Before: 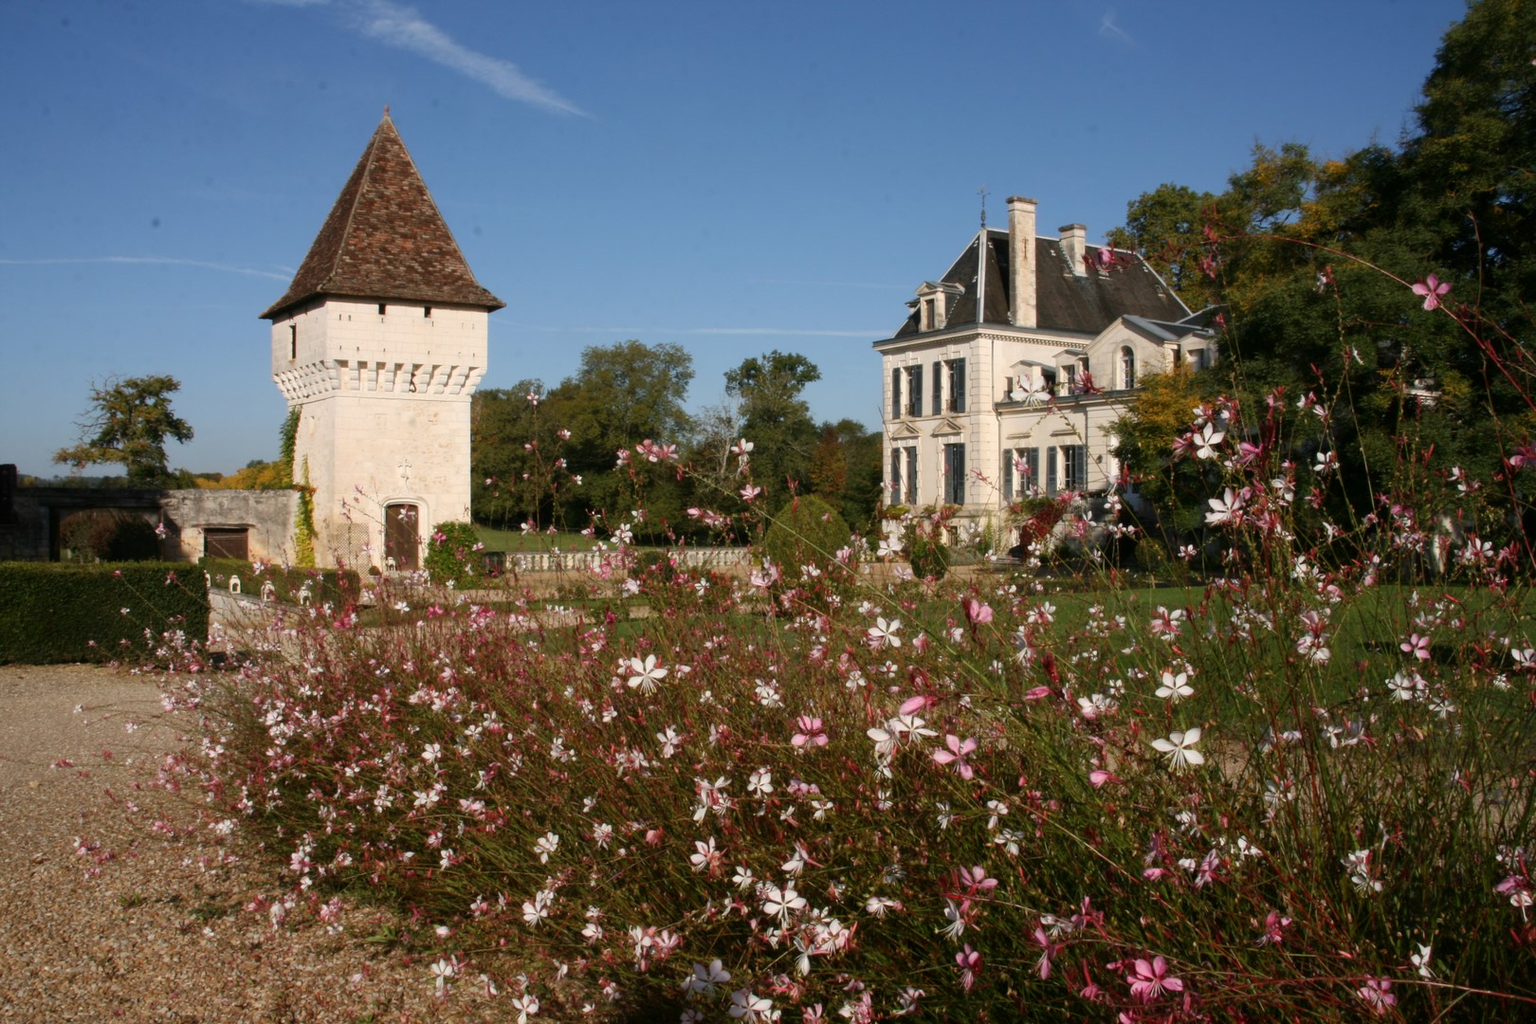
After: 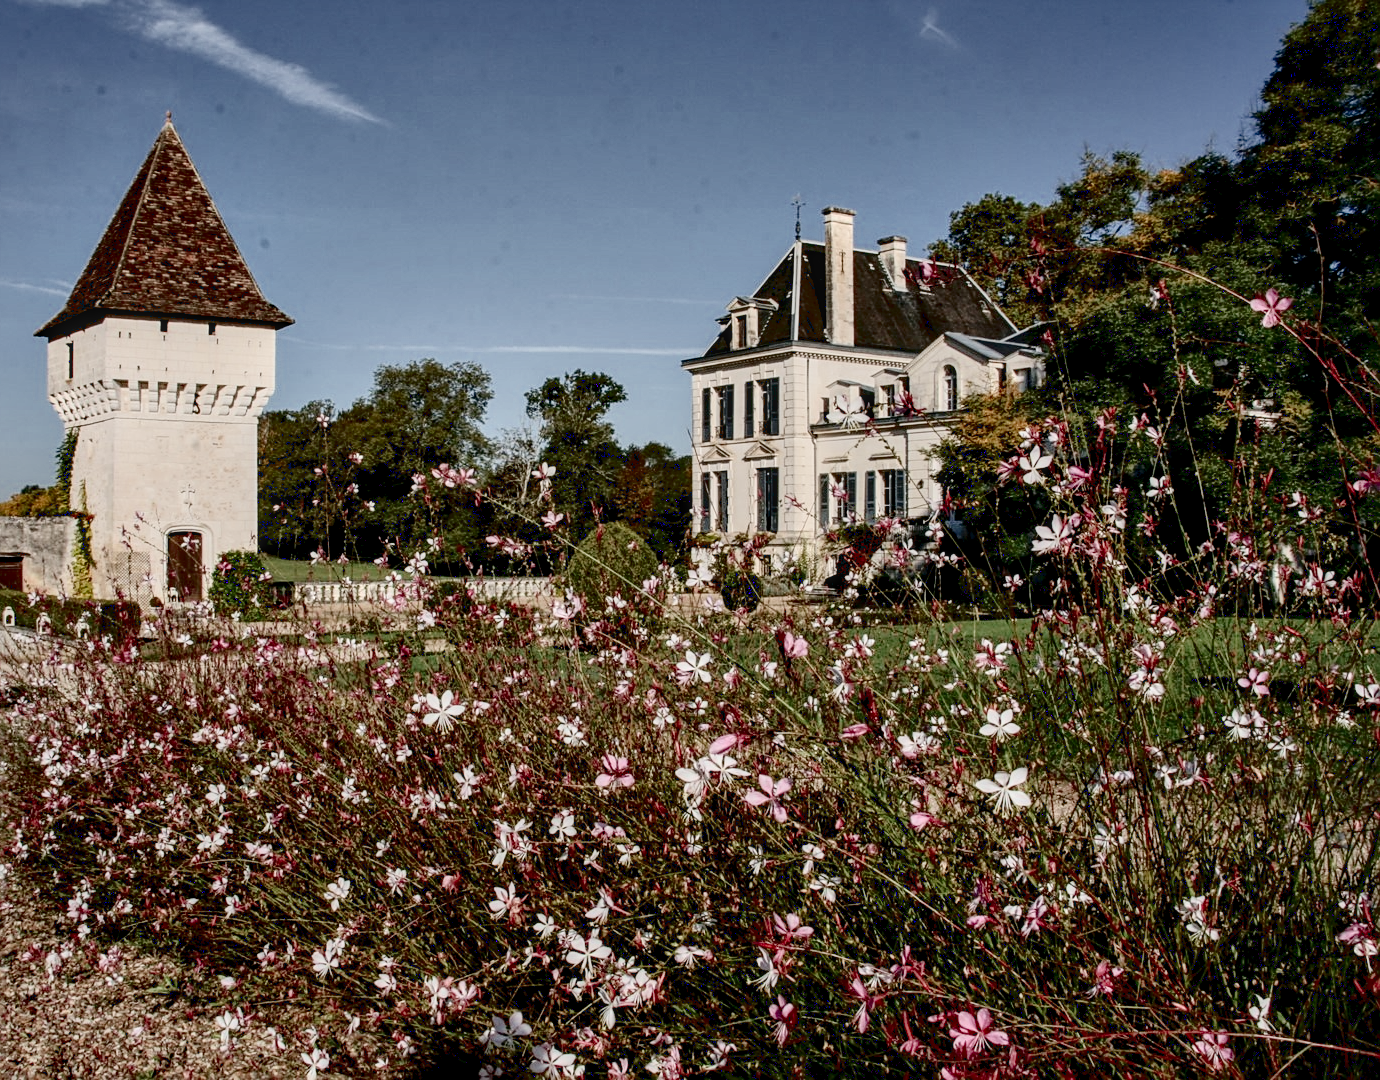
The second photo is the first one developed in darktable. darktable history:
crop and rotate: left 14.802%
local contrast: highlights 62%, detail 143%, midtone range 0.433
contrast equalizer: octaves 7, y [[0.6 ×6], [0.55 ×6], [0 ×6], [0 ×6], [0 ×6]]
filmic rgb: black relative exposure -15.92 EV, white relative exposure 7.97 EV, threshold 6 EV, hardness 4.19, latitude 49.2%, contrast 0.503, enable highlight reconstruction true
sharpen: amount 0.481
shadows and highlights: on, module defaults
tone curve: curves: ch0 [(0, 0) (0.003, 0.01) (0.011, 0.01) (0.025, 0.011) (0.044, 0.014) (0.069, 0.018) (0.1, 0.022) (0.136, 0.026) (0.177, 0.035) (0.224, 0.051) (0.277, 0.085) (0.335, 0.158) (0.399, 0.299) (0.468, 0.457) (0.543, 0.634) (0.623, 0.801) (0.709, 0.904) (0.801, 0.963) (0.898, 0.986) (1, 1)], color space Lab, independent channels, preserve colors none
